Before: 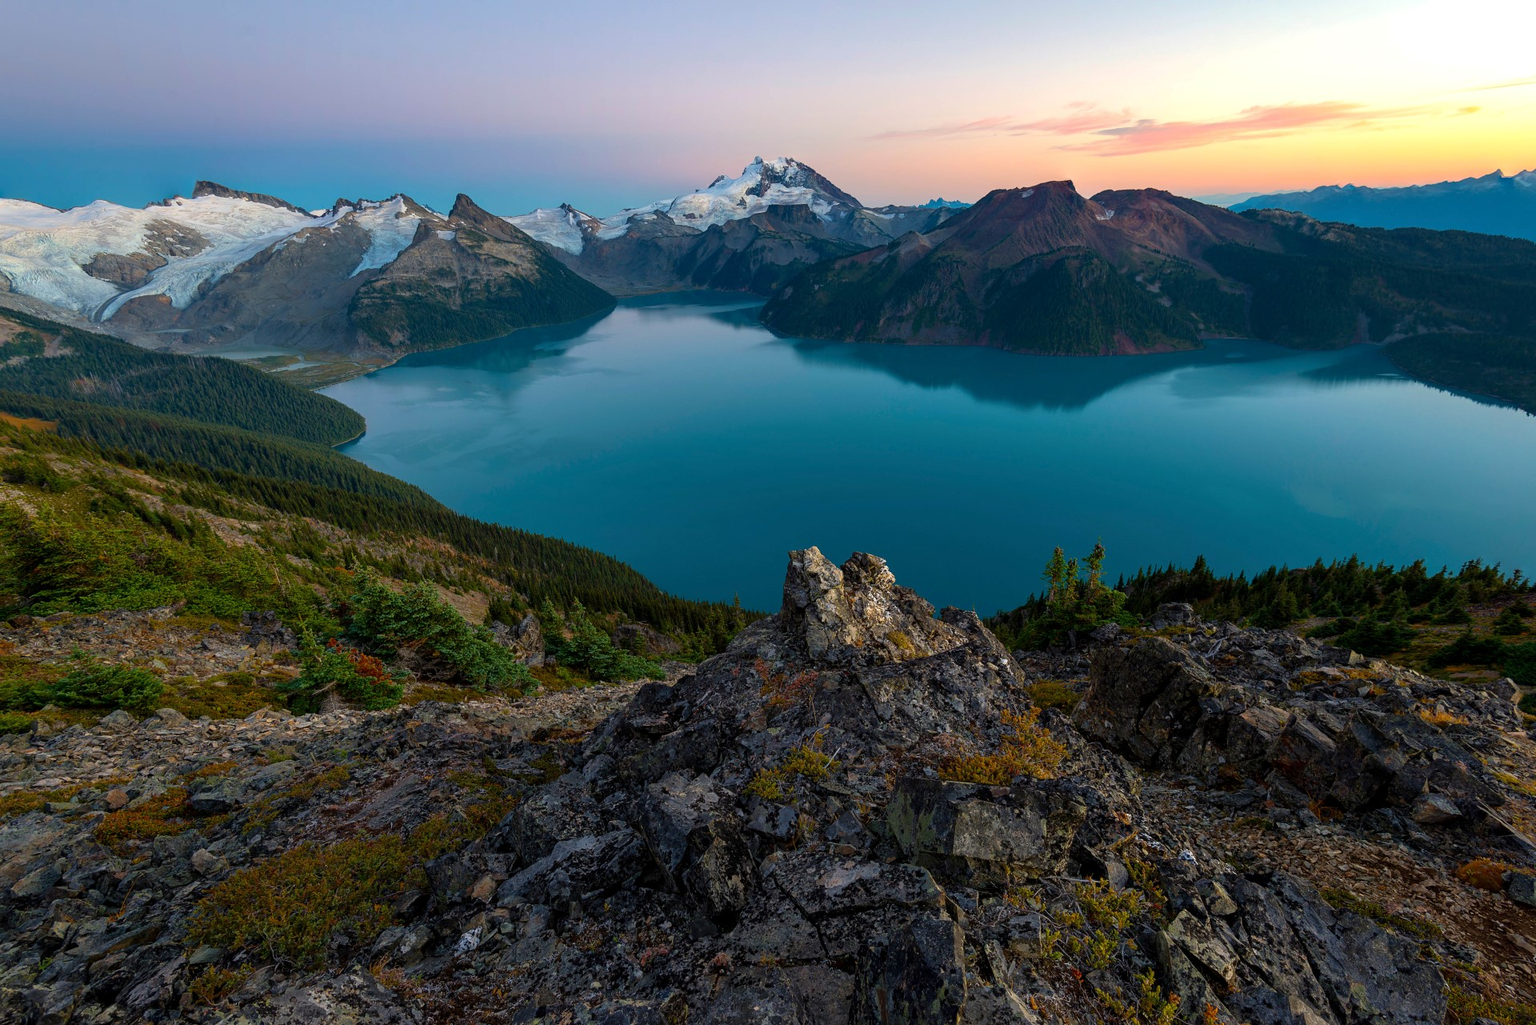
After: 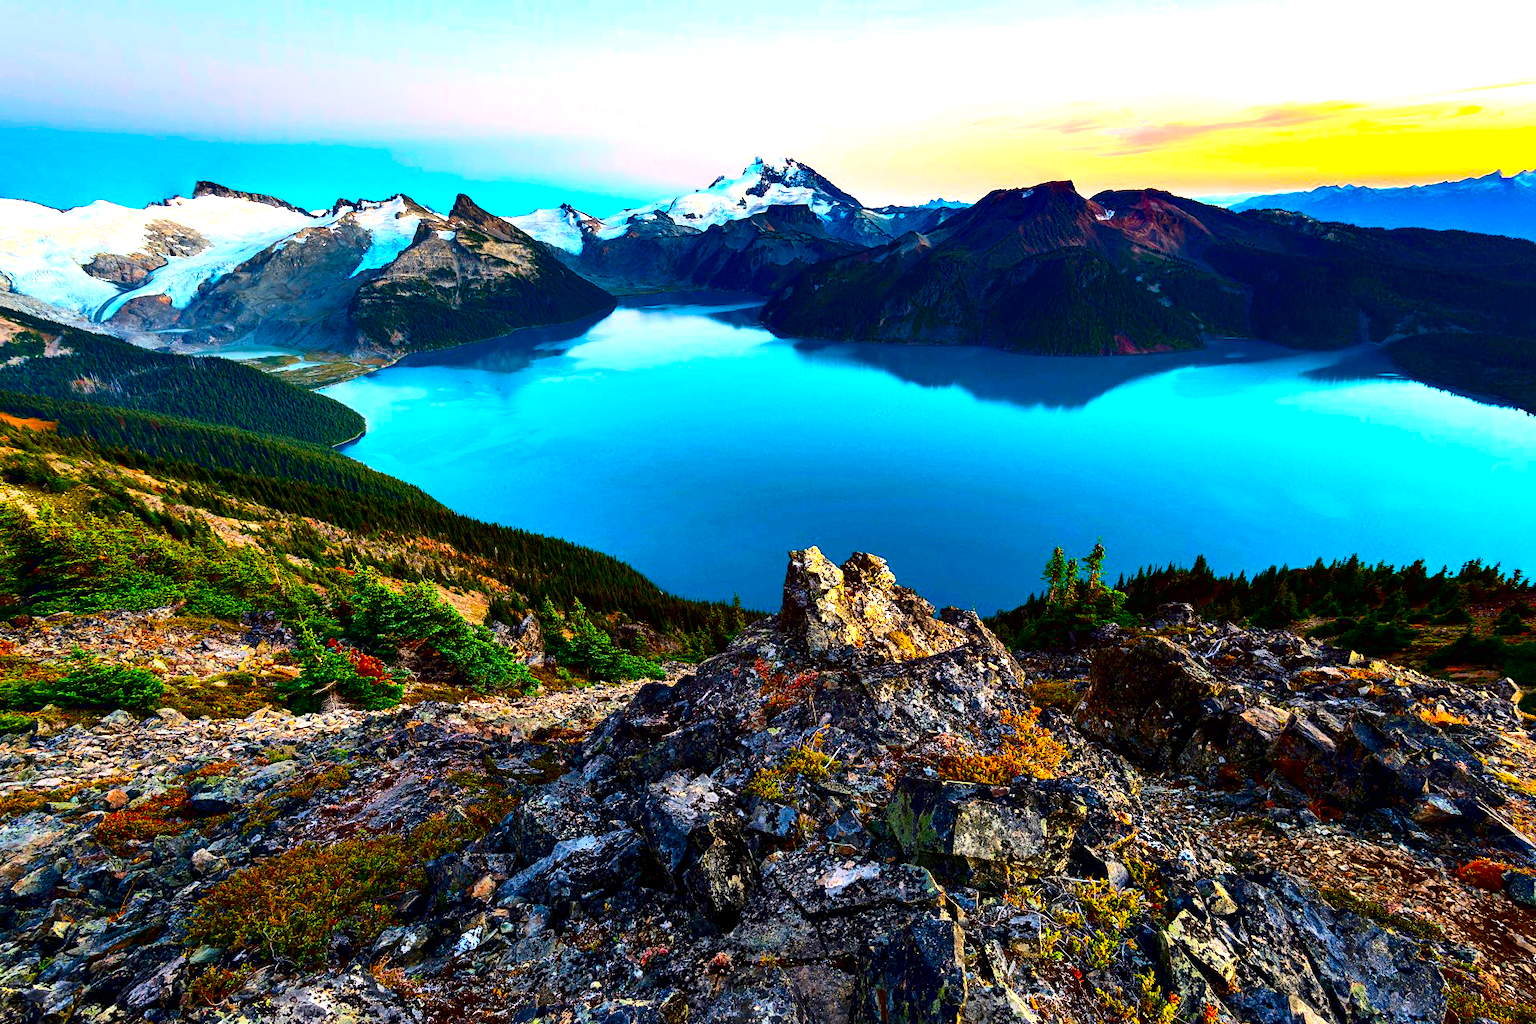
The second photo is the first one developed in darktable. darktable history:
contrast equalizer: octaves 7, y [[0.627 ×6], [0.563 ×6], [0 ×6], [0 ×6], [0 ×6]]
contrast brightness saturation: contrast 0.26, brightness 0.02, saturation 0.87
exposure: exposure 1 EV, compensate highlight preservation false
